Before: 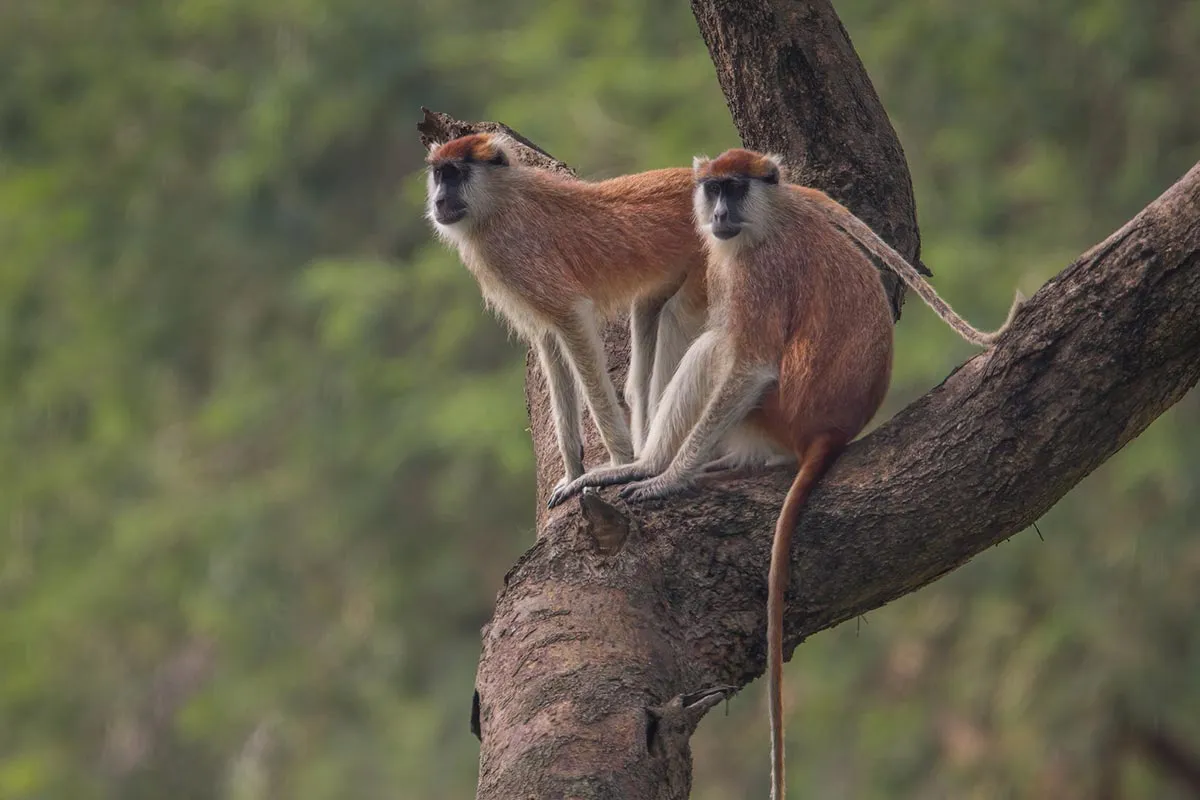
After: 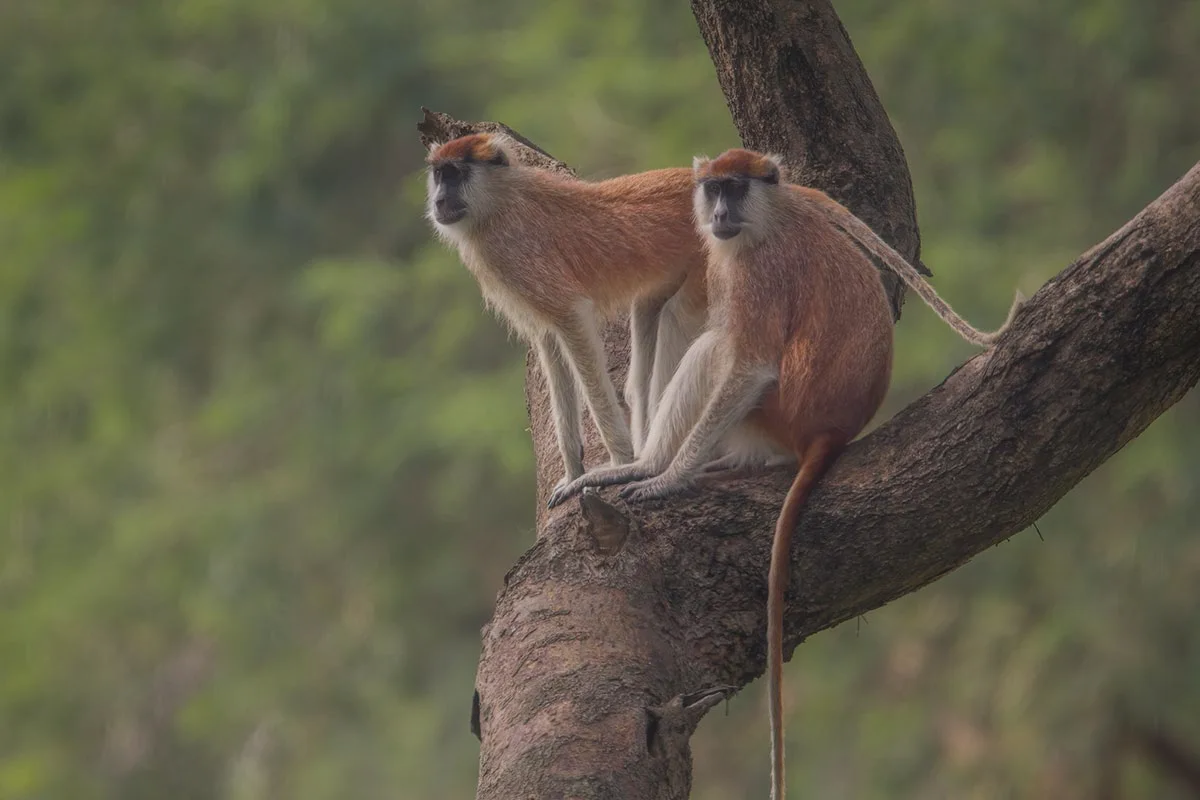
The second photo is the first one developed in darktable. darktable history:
contrast equalizer: octaves 7, y [[0.6 ×6], [0.55 ×6], [0 ×6], [0 ×6], [0 ×6]], mix -1
local contrast: on, module defaults
